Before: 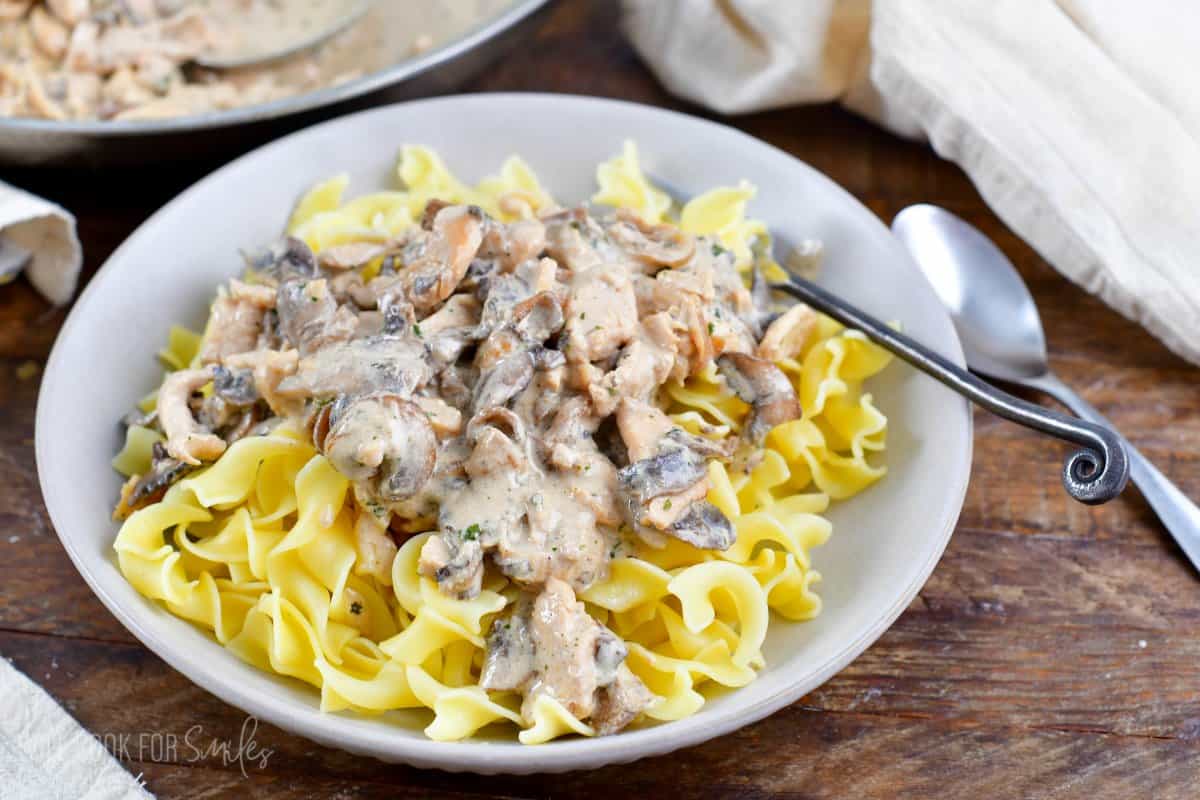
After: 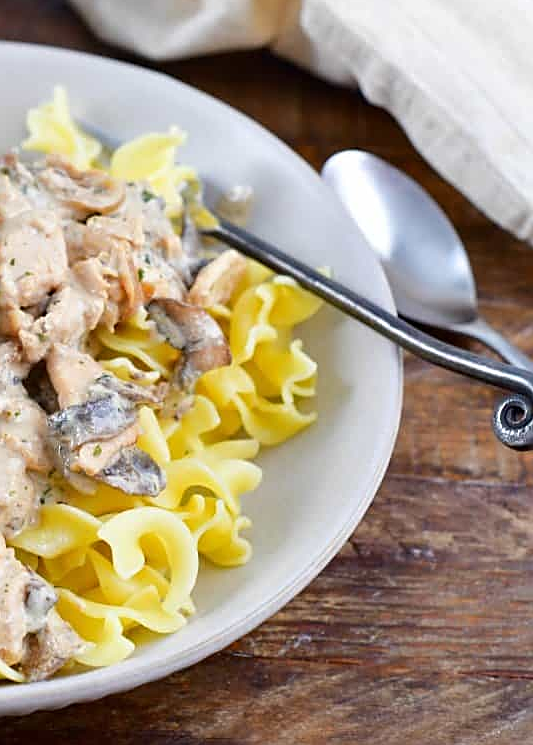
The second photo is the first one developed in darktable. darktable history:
sharpen: on, module defaults
crop: left 47.571%, top 6.77%, right 7.993%
